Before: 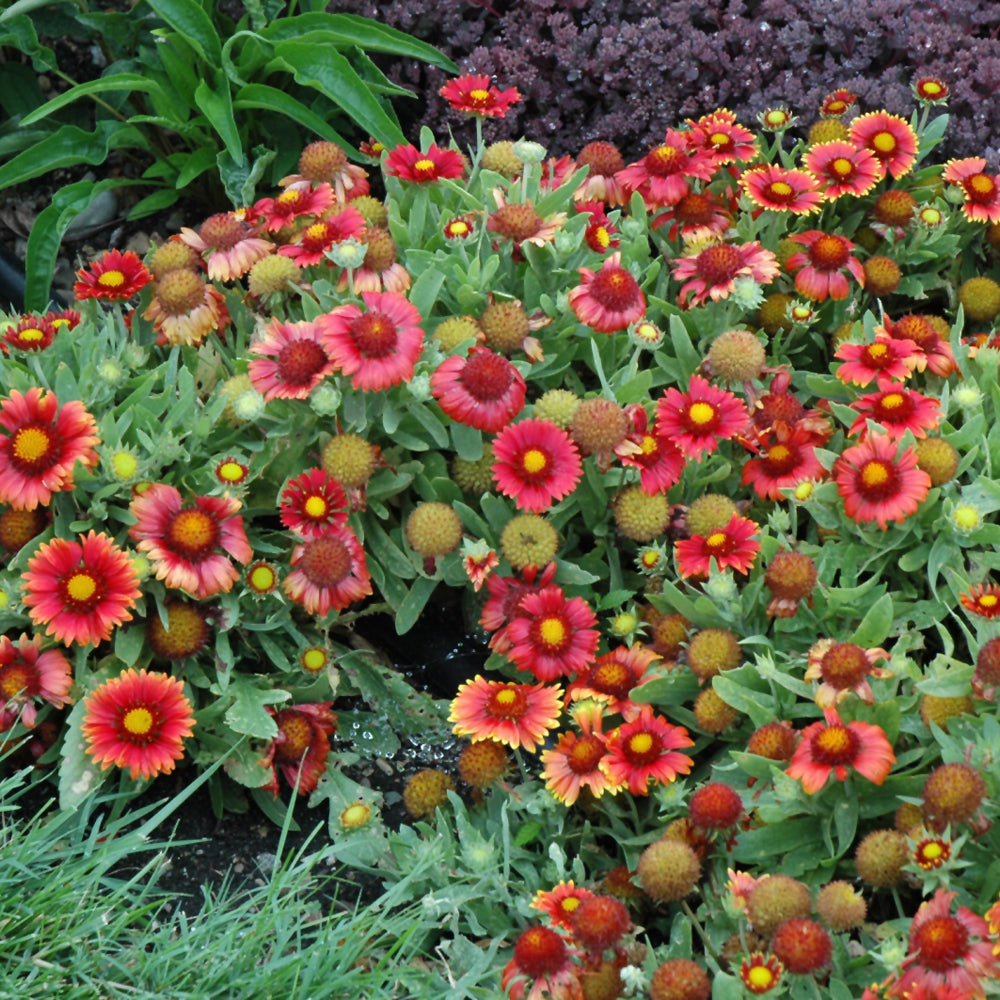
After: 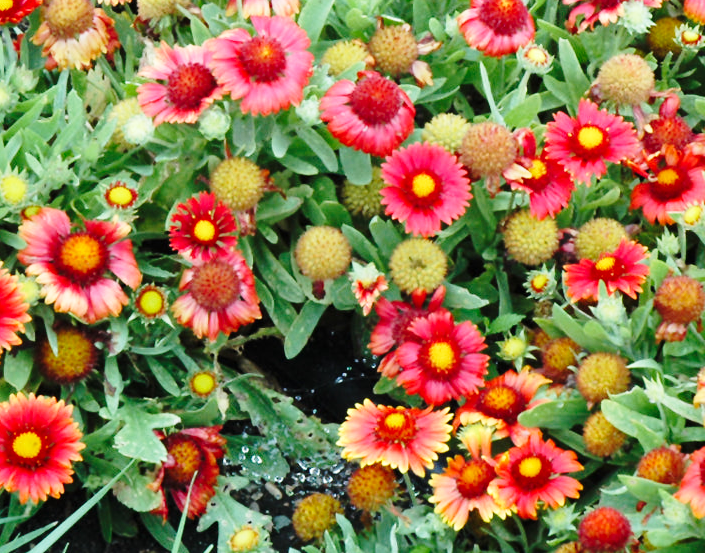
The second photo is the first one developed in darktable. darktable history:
base curve: curves: ch0 [(0, 0) (0.028, 0.03) (0.121, 0.232) (0.46, 0.748) (0.859, 0.968) (1, 1)], preserve colors none
crop: left 11.123%, top 27.61%, right 18.3%, bottom 17.034%
